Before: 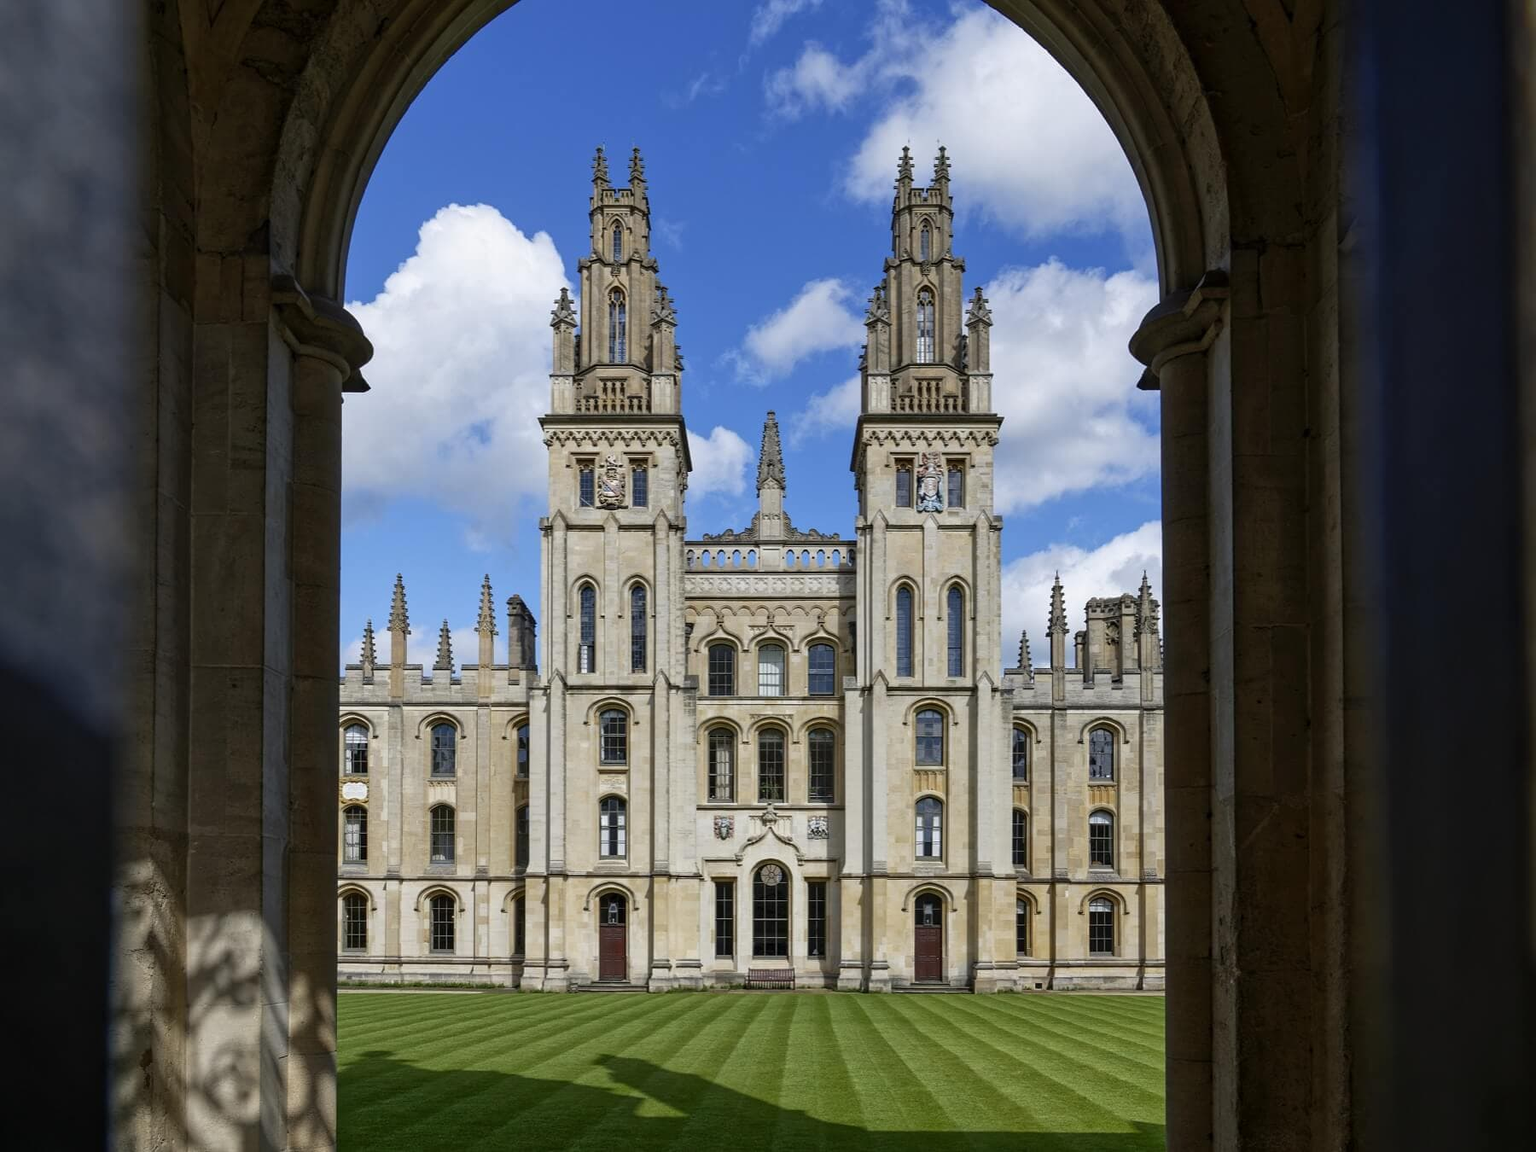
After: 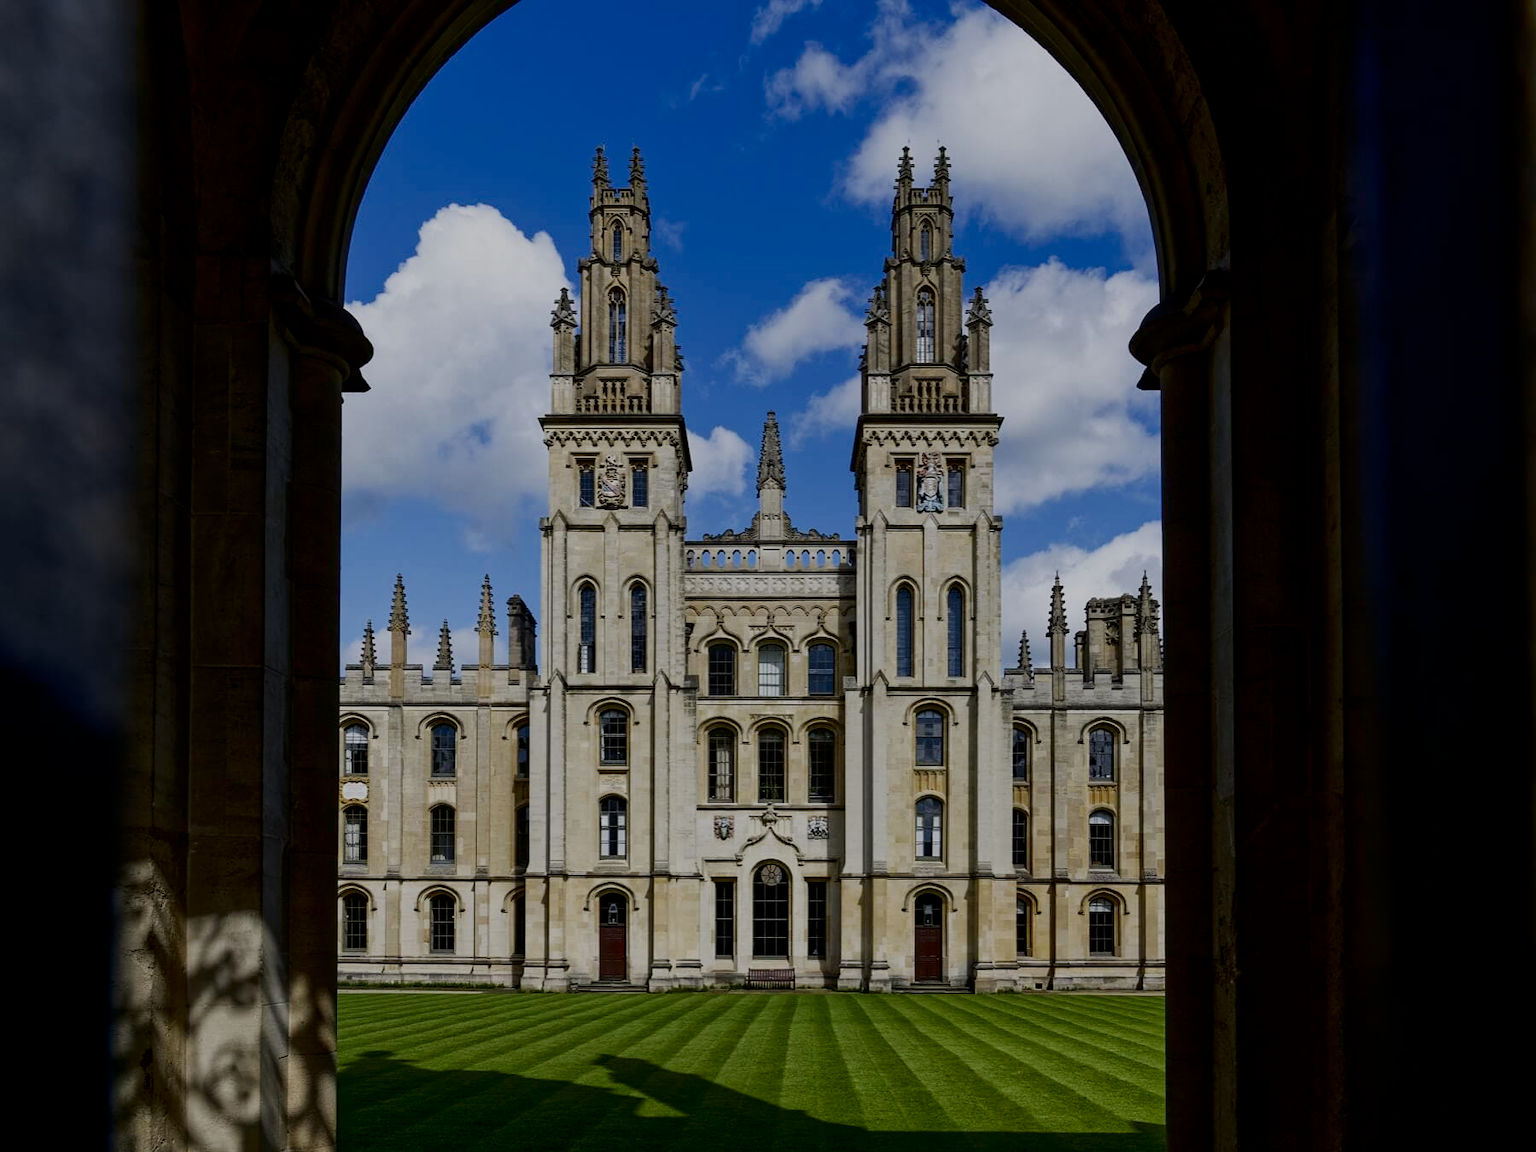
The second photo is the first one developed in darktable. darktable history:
filmic rgb: black relative exposure -7.15 EV, white relative exposure 5.36 EV, hardness 3.02
contrast brightness saturation: contrast 0.13, brightness -0.24, saturation 0.14
